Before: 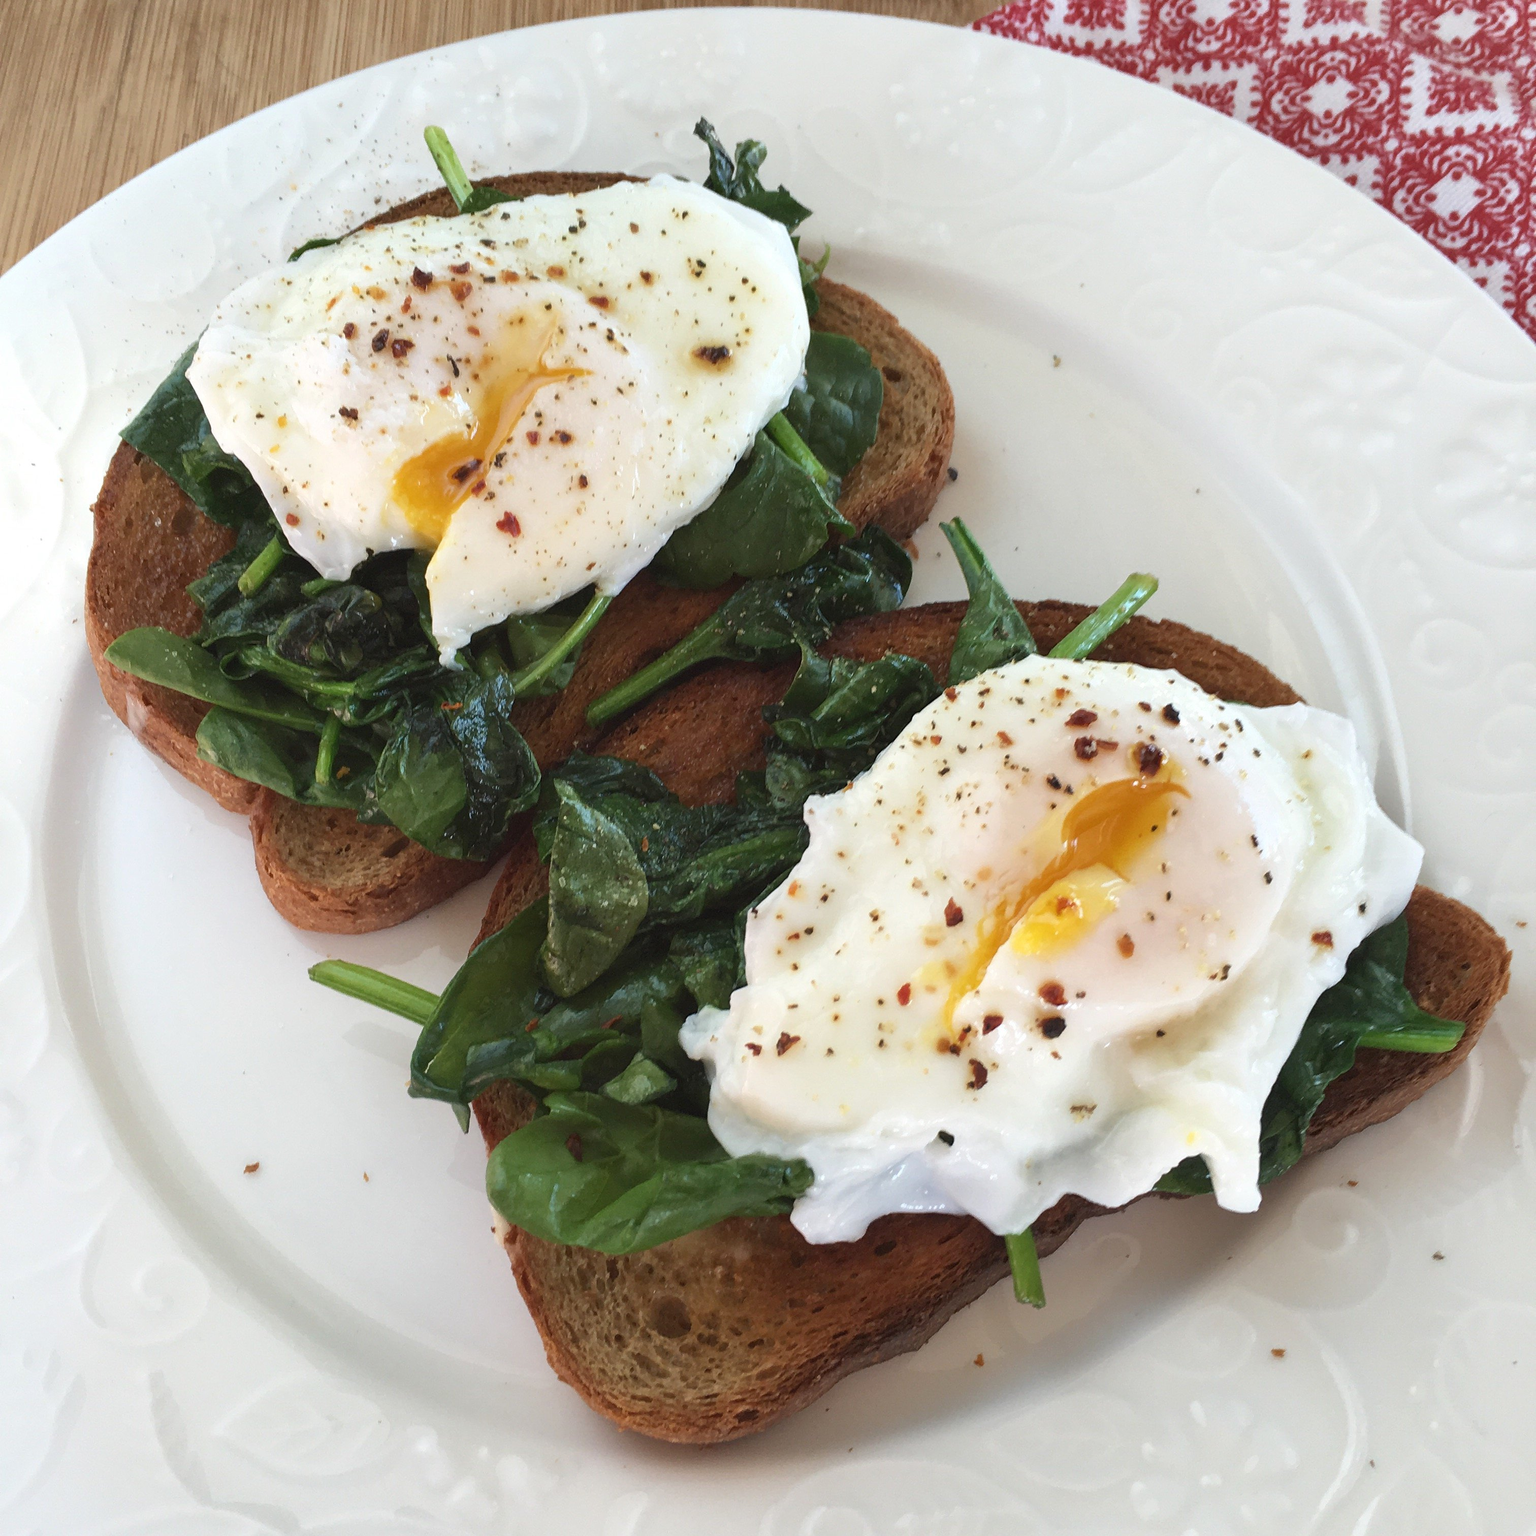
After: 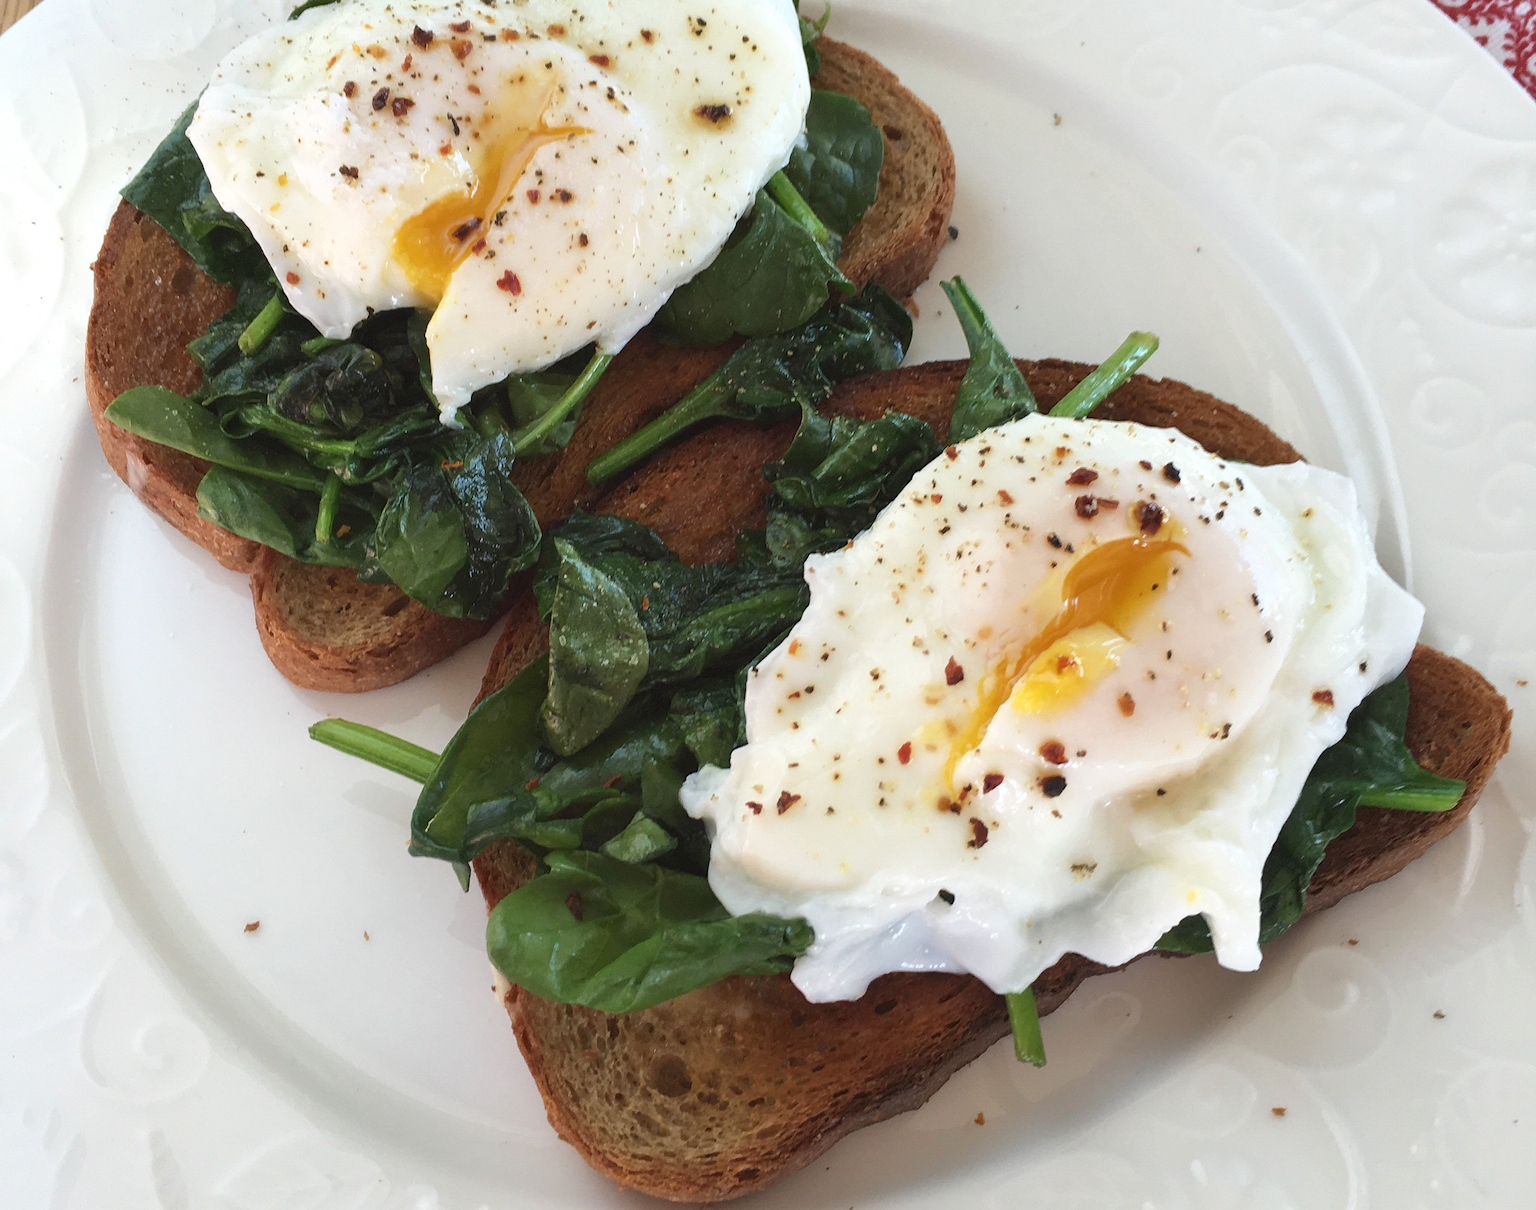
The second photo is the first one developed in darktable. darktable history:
crop and rotate: top 15.79%, bottom 5.405%
